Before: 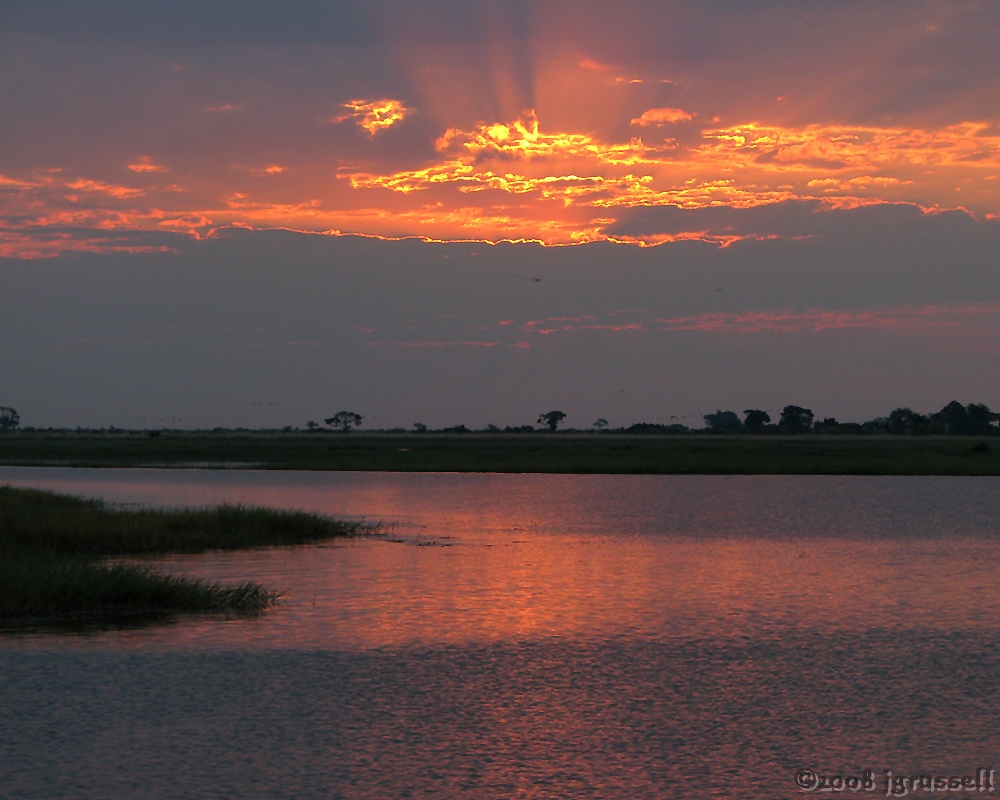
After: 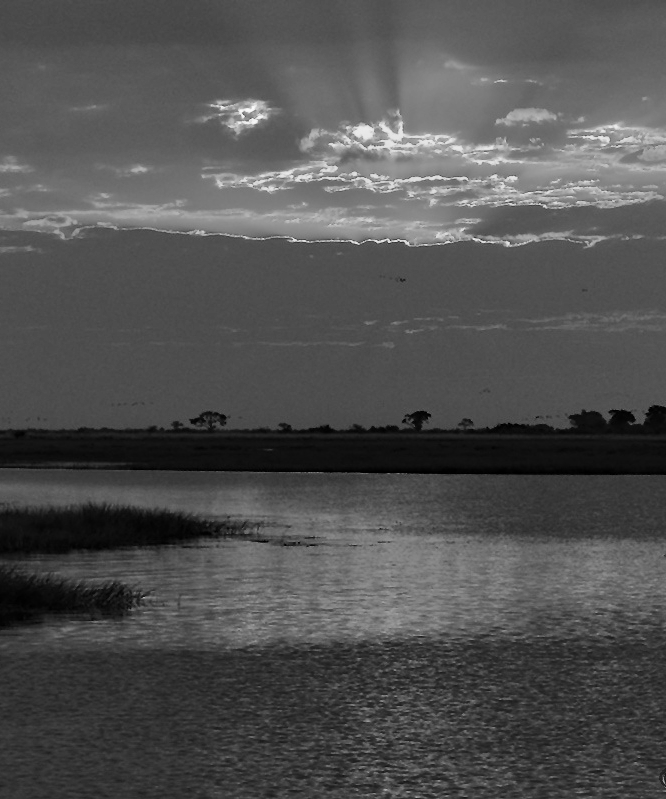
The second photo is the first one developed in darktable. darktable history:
shadows and highlights: white point adjustment 0.05, highlights color adjustment 55.9%, soften with gaussian
base curve: curves: ch0 [(0, 0) (0.073, 0.04) (0.157, 0.139) (0.492, 0.492) (0.758, 0.758) (1, 1)], preserve colors none
crop and rotate: left 13.537%, right 19.796%
monochrome: size 1
haze removal: compatibility mode true, adaptive false
